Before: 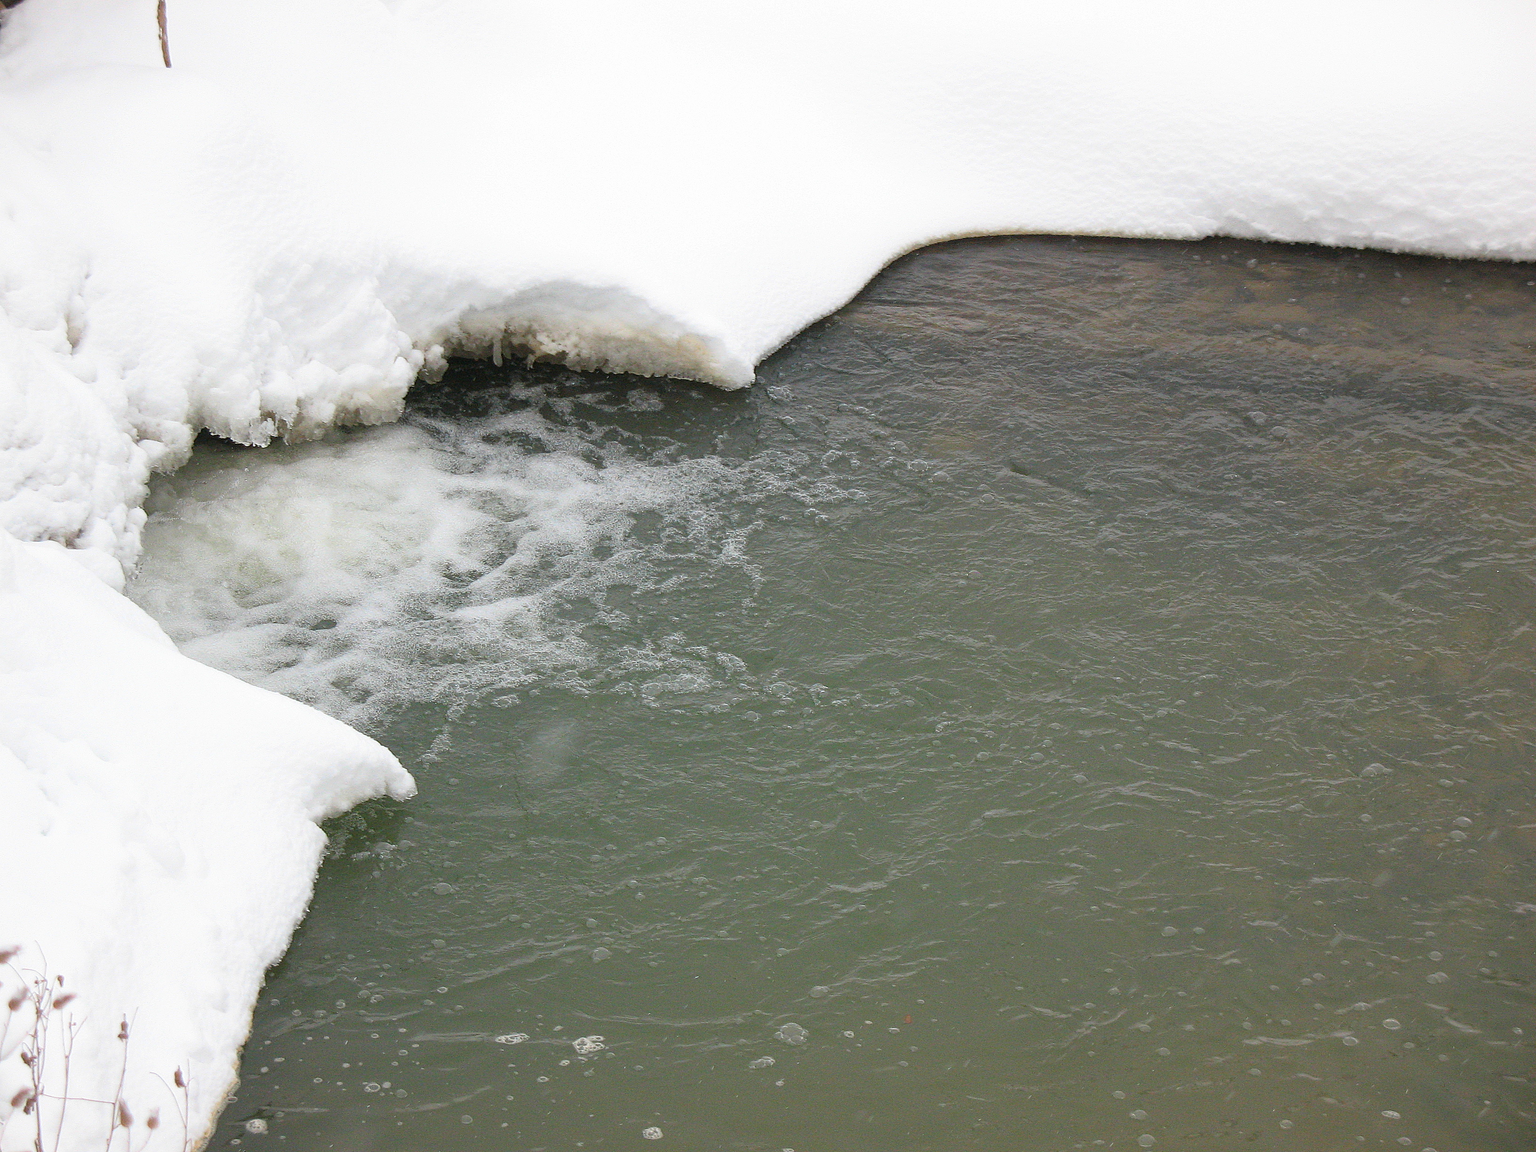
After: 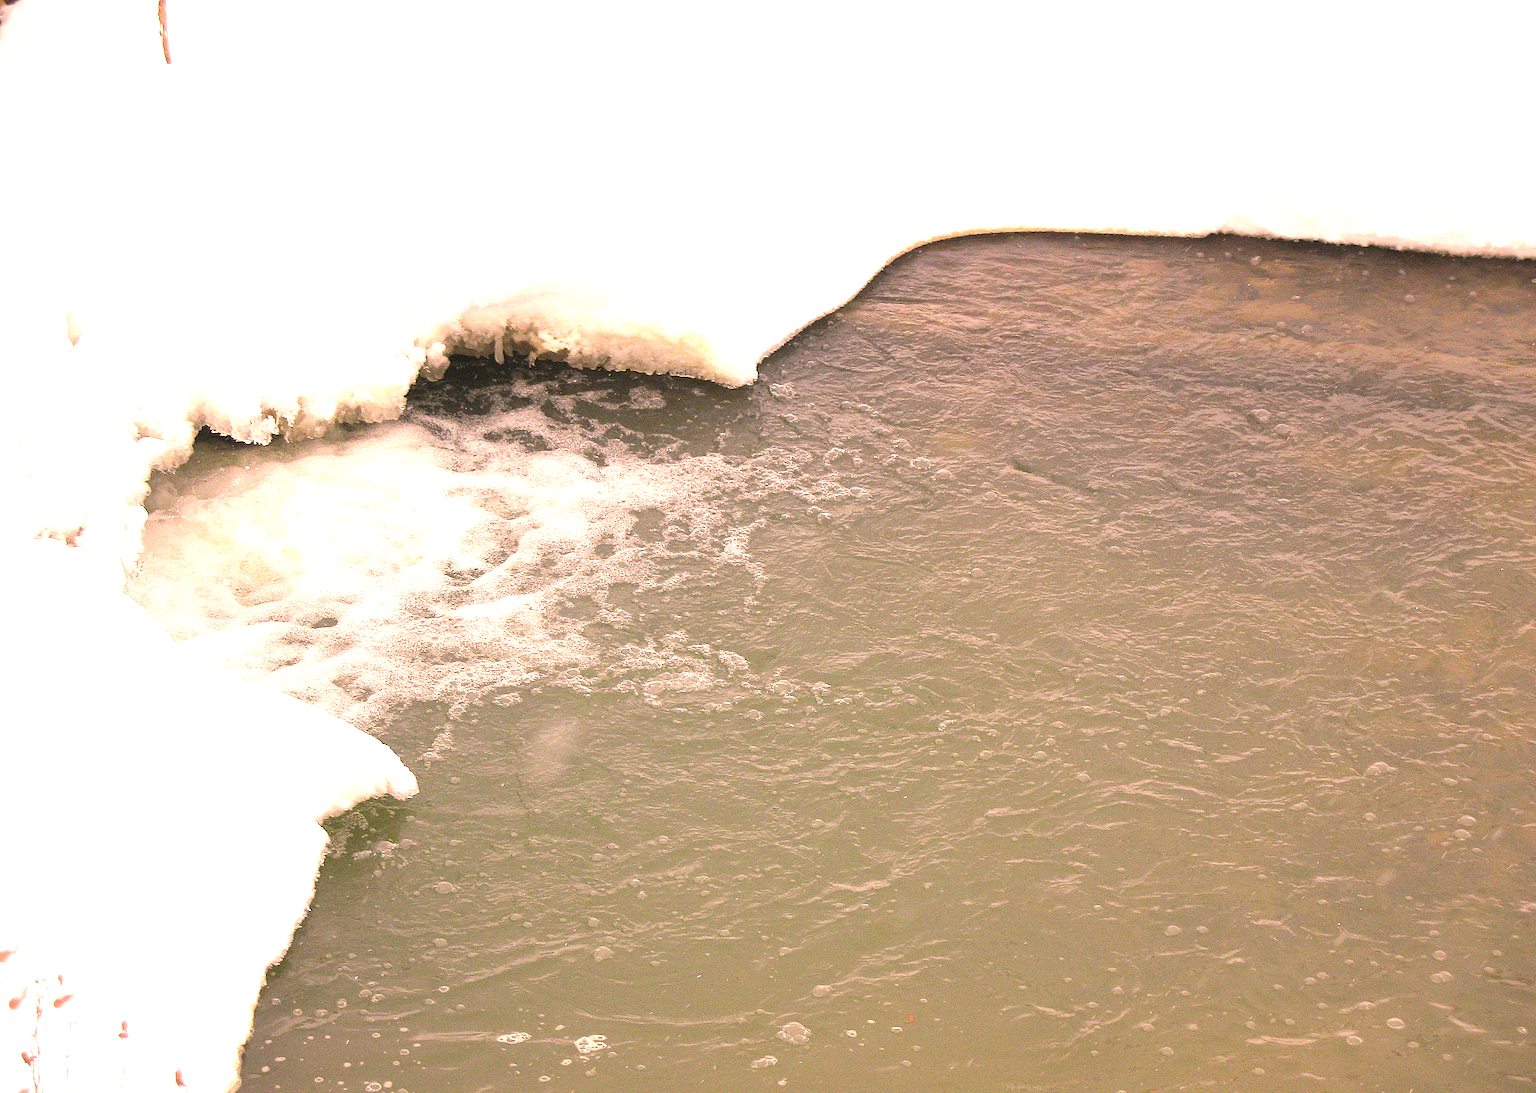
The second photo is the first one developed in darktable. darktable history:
exposure: black level correction 0, exposure 1.2 EV, compensate highlight preservation false
color balance rgb: perceptual saturation grading › global saturation 0.144%, global vibrance -0.58%, saturation formula JzAzBz (2021)
crop: top 0.344%, right 0.265%, bottom 5.001%
color correction: highlights a* 21.1, highlights b* 19.82
